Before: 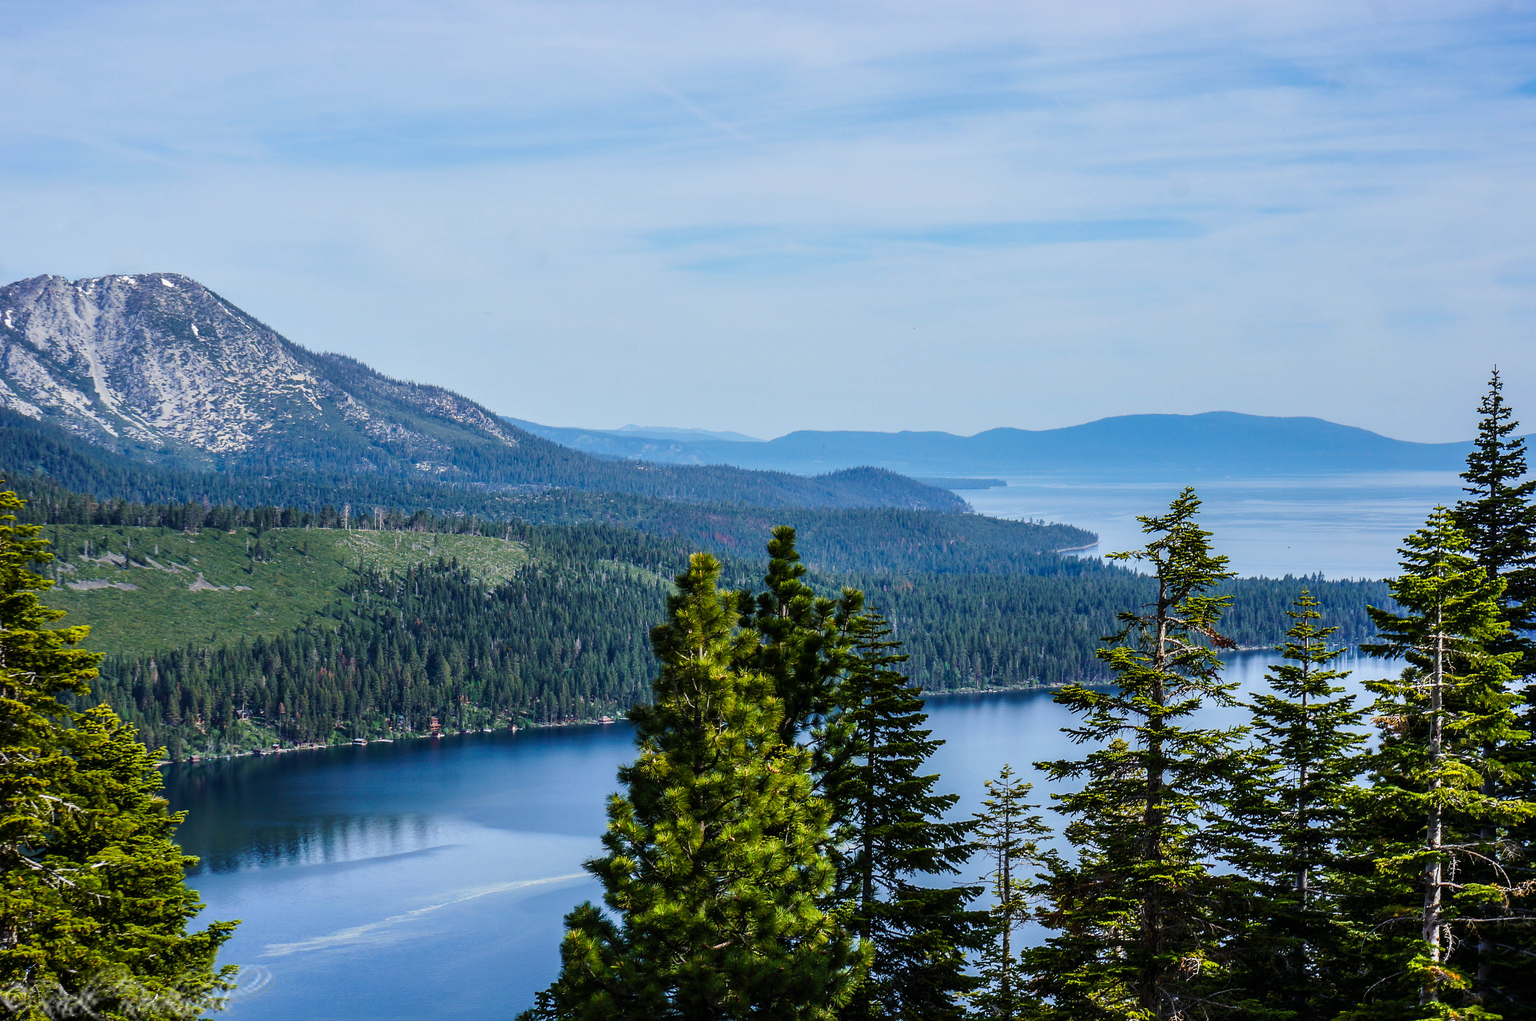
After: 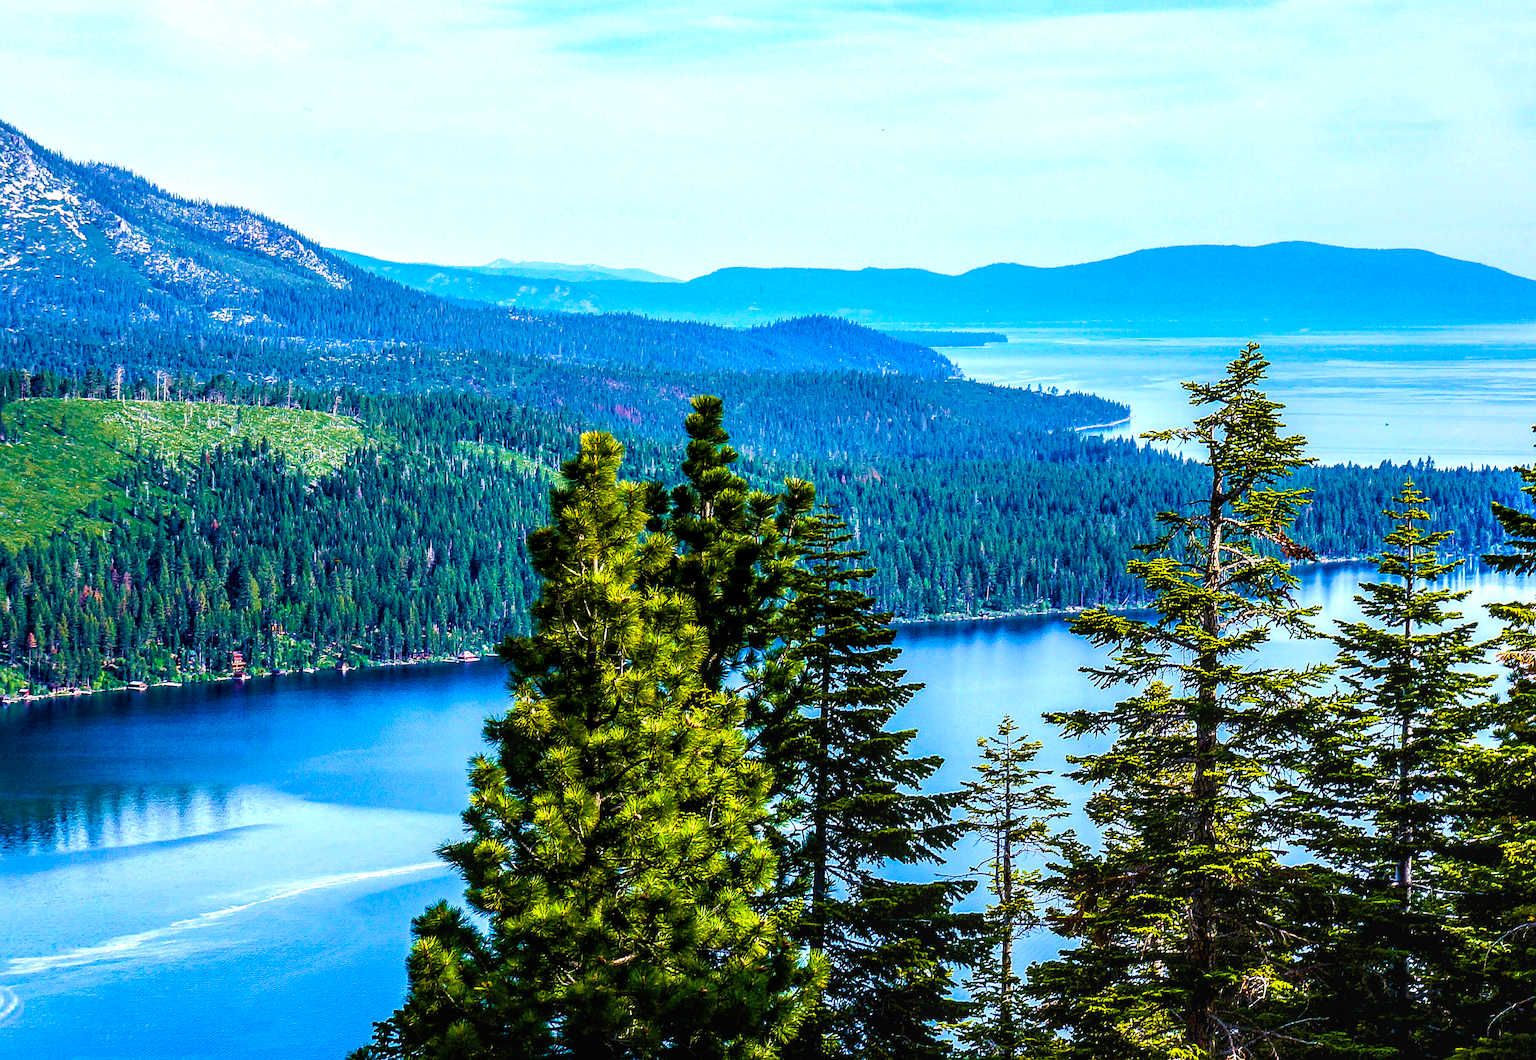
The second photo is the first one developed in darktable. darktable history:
color balance rgb: highlights gain › luminance 14.9%, global offset › luminance -0.497%, linear chroma grading › shadows -9.303%, linear chroma grading › global chroma 19.565%, perceptual saturation grading › global saturation 34.615%, perceptual saturation grading › highlights -25.774%, perceptual saturation grading › shadows 49.376%, global vibrance 20%
crop: left 16.835%, top 22.748%, right 8.827%
haze removal: compatibility mode true, adaptive false
sharpen: on, module defaults
exposure: black level correction 0, exposure 0.701 EV, compensate highlight preservation false
local contrast: on, module defaults
velvia: strength 44.79%
